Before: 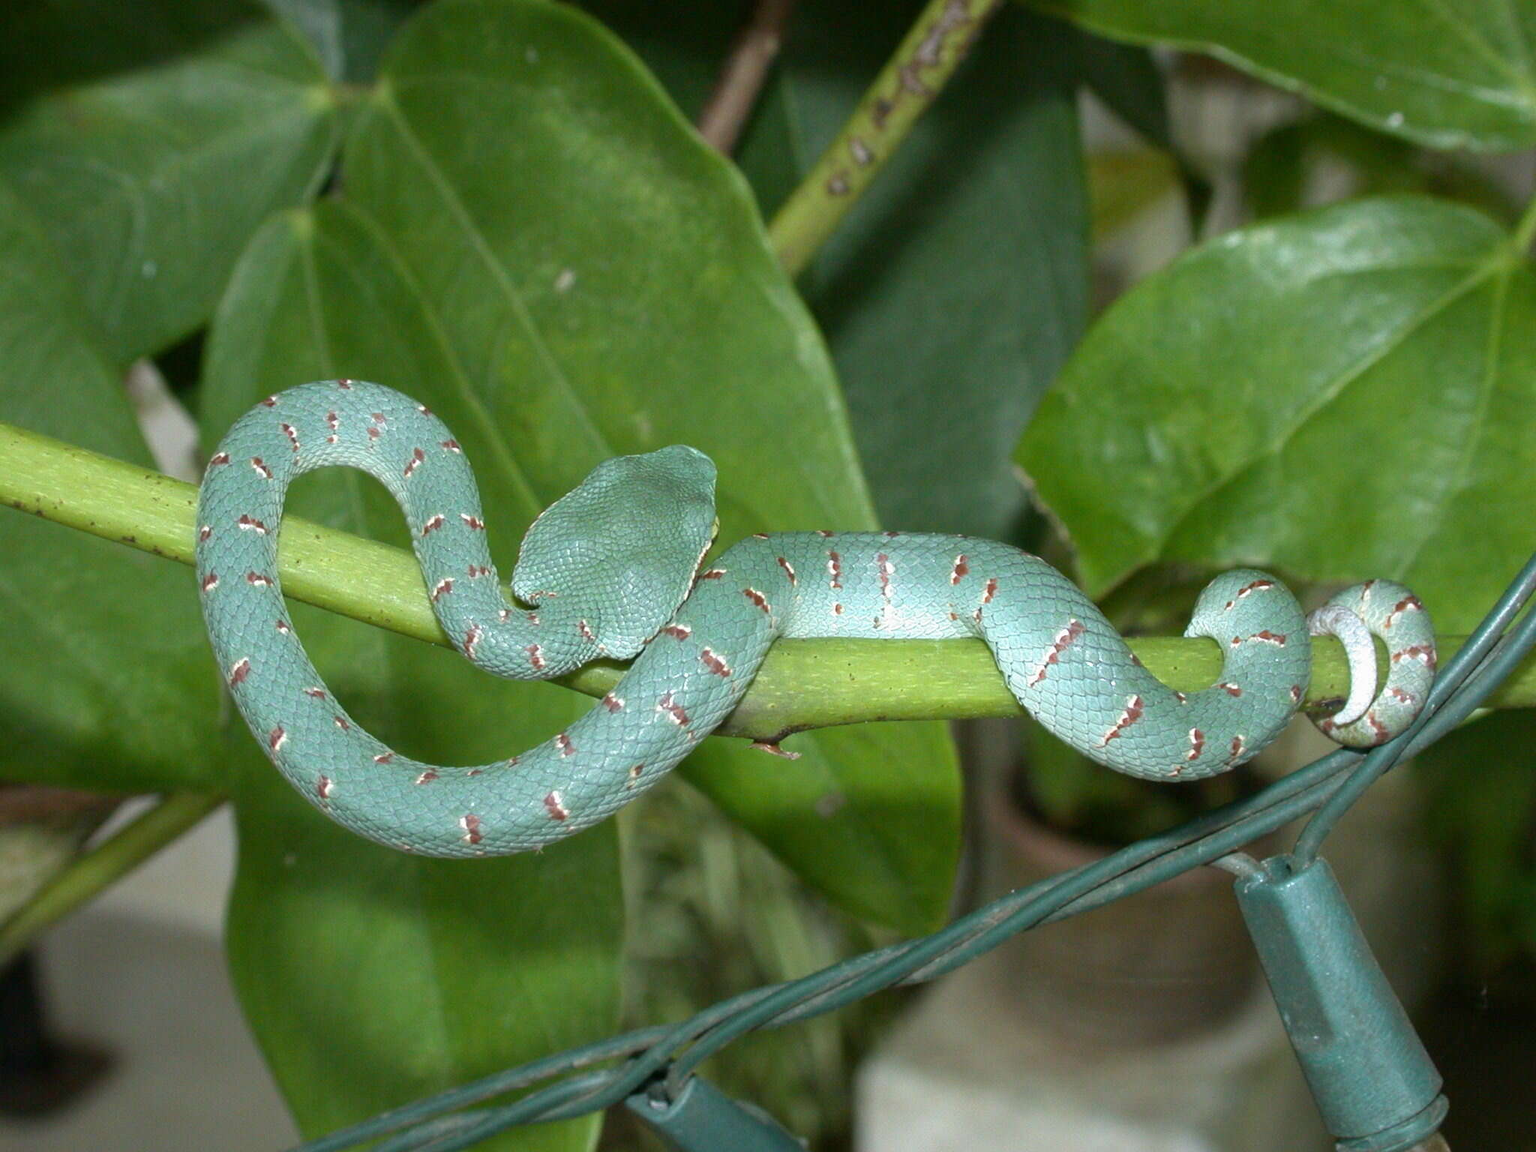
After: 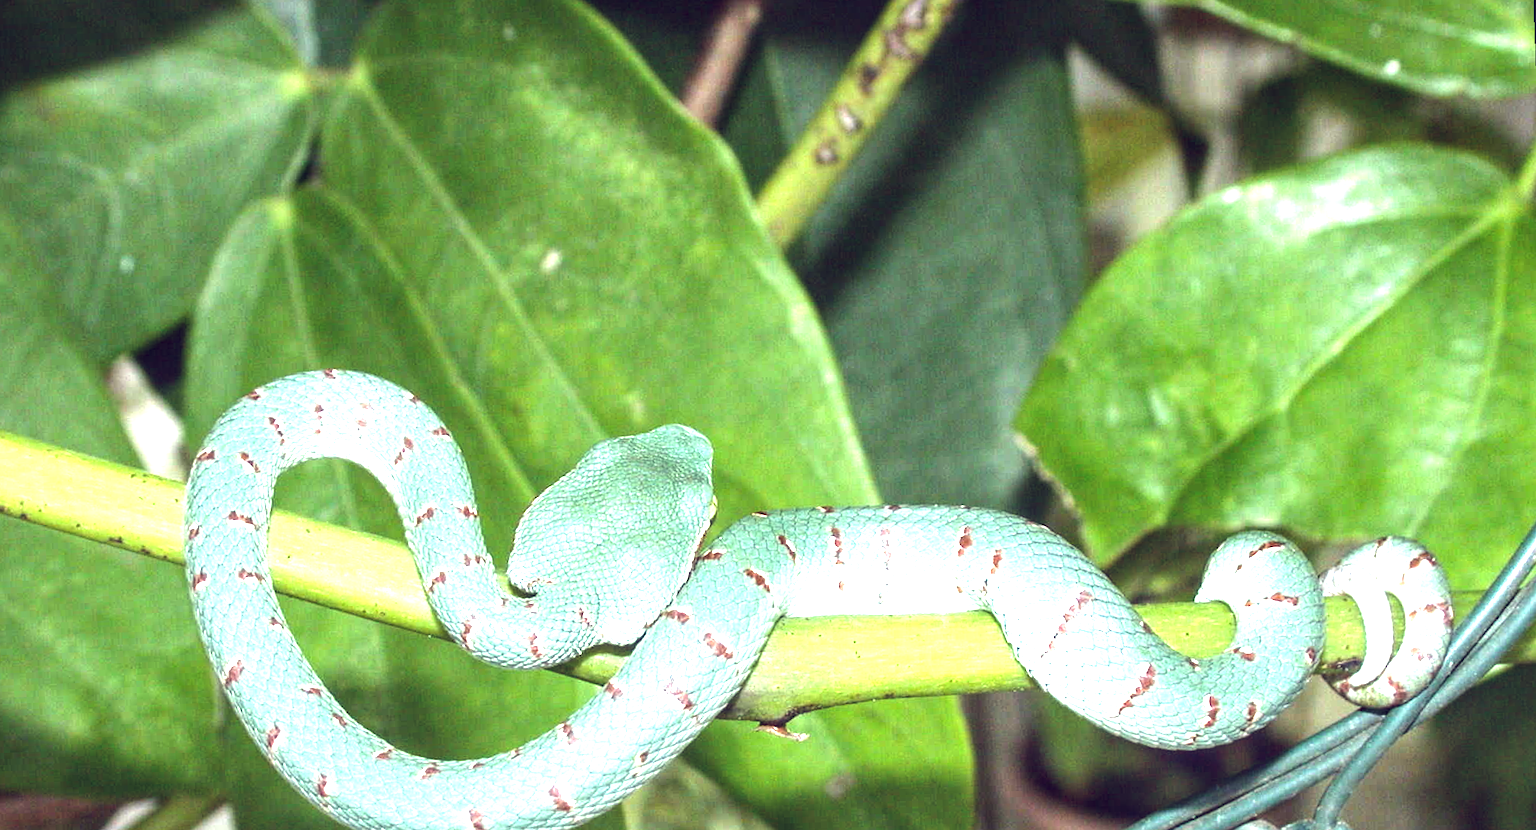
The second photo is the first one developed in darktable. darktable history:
white balance: red 0.967, blue 1.049
color balance: lift [1.001, 0.997, 0.99, 1.01], gamma [1.007, 1, 0.975, 1.025], gain [1, 1.065, 1.052, 0.935], contrast 13.25%
rotate and perspective: rotation -2°, crop left 0.022, crop right 0.978, crop top 0.049, crop bottom 0.951
sharpen: amount 0.2
exposure: exposure 1 EV, compensate highlight preservation false
crop: bottom 24.967%
local contrast: on, module defaults
tone equalizer: -8 EV -0.417 EV, -7 EV -0.389 EV, -6 EV -0.333 EV, -5 EV -0.222 EV, -3 EV 0.222 EV, -2 EV 0.333 EV, -1 EV 0.389 EV, +0 EV 0.417 EV, edges refinement/feathering 500, mask exposure compensation -1.57 EV, preserve details no
